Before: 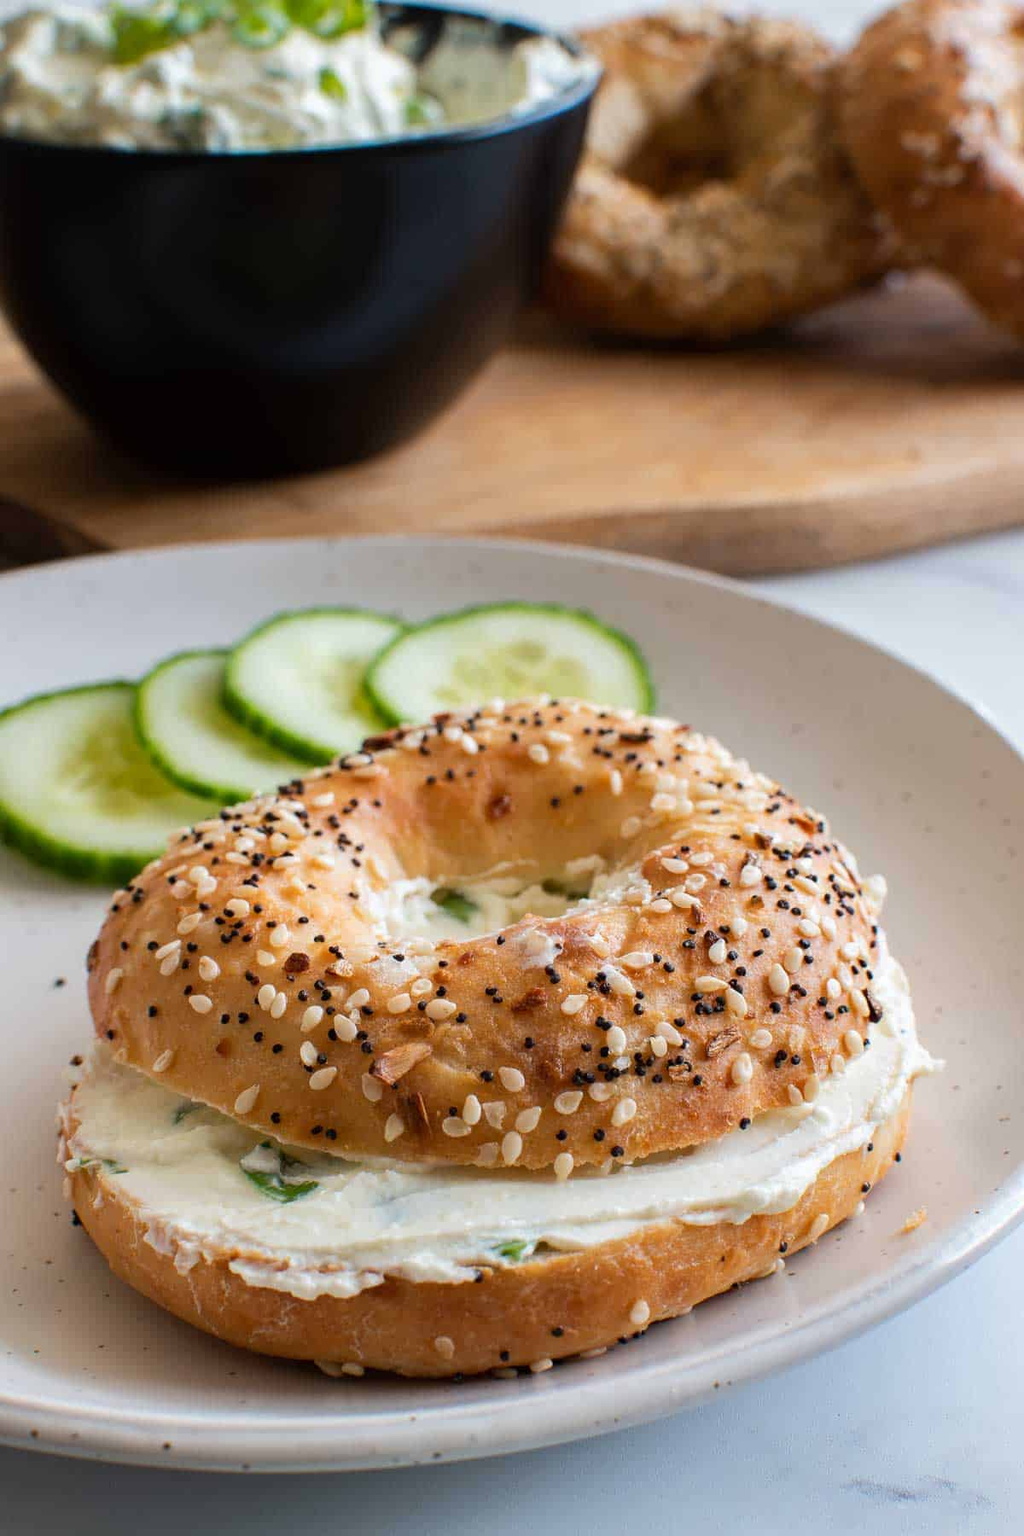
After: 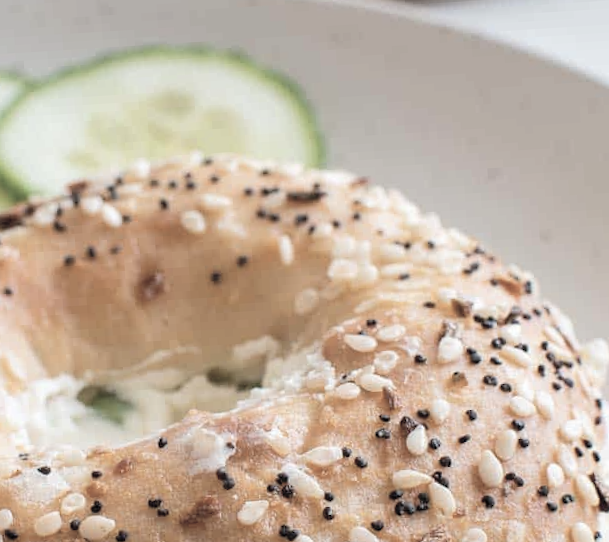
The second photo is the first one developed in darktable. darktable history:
rotate and perspective: rotation -3.52°, crop left 0.036, crop right 0.964, crop top 0.081, crop bottom 0.919
crop: left 36.607%, top 34.735%, right 13.146%, bottom 30.611%
contrast brightness saturation: brightness 0.18, saturation -0.5
